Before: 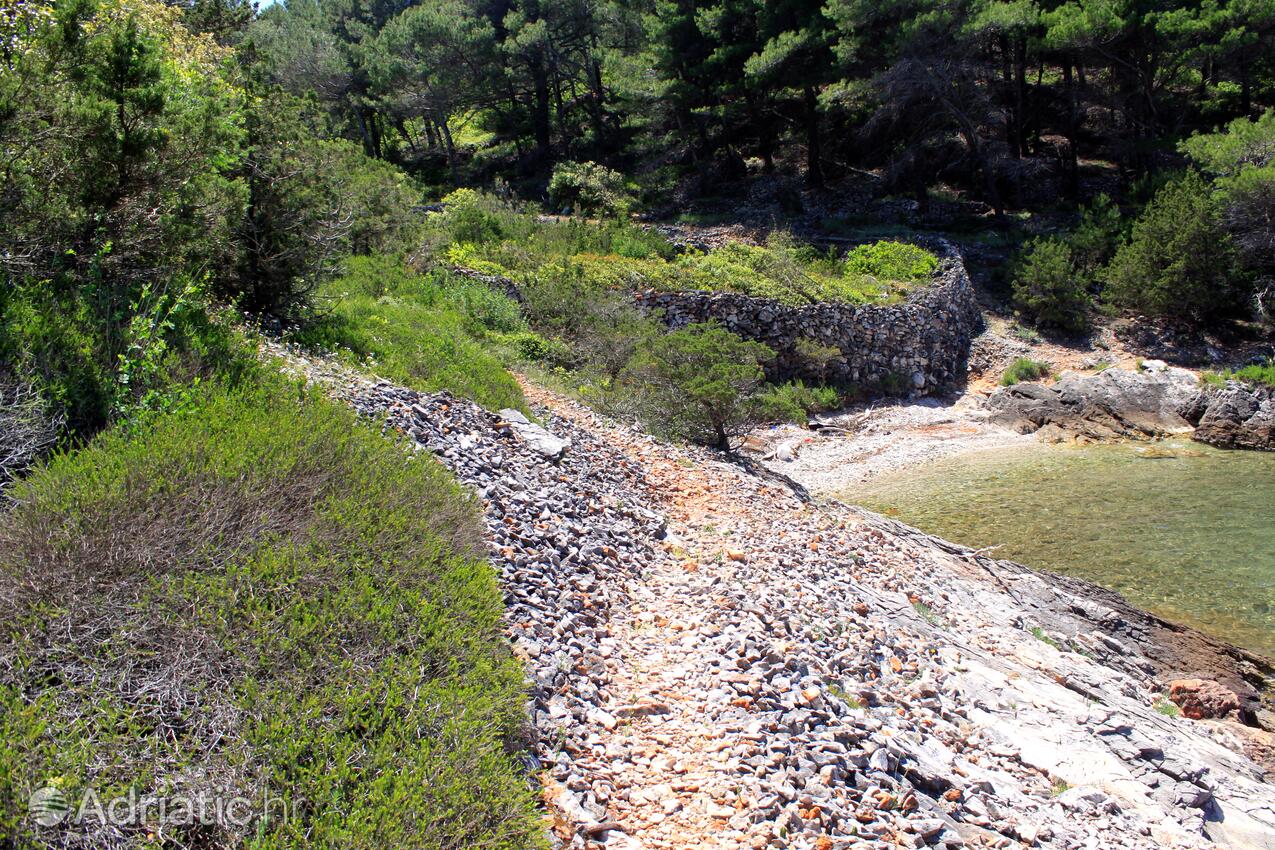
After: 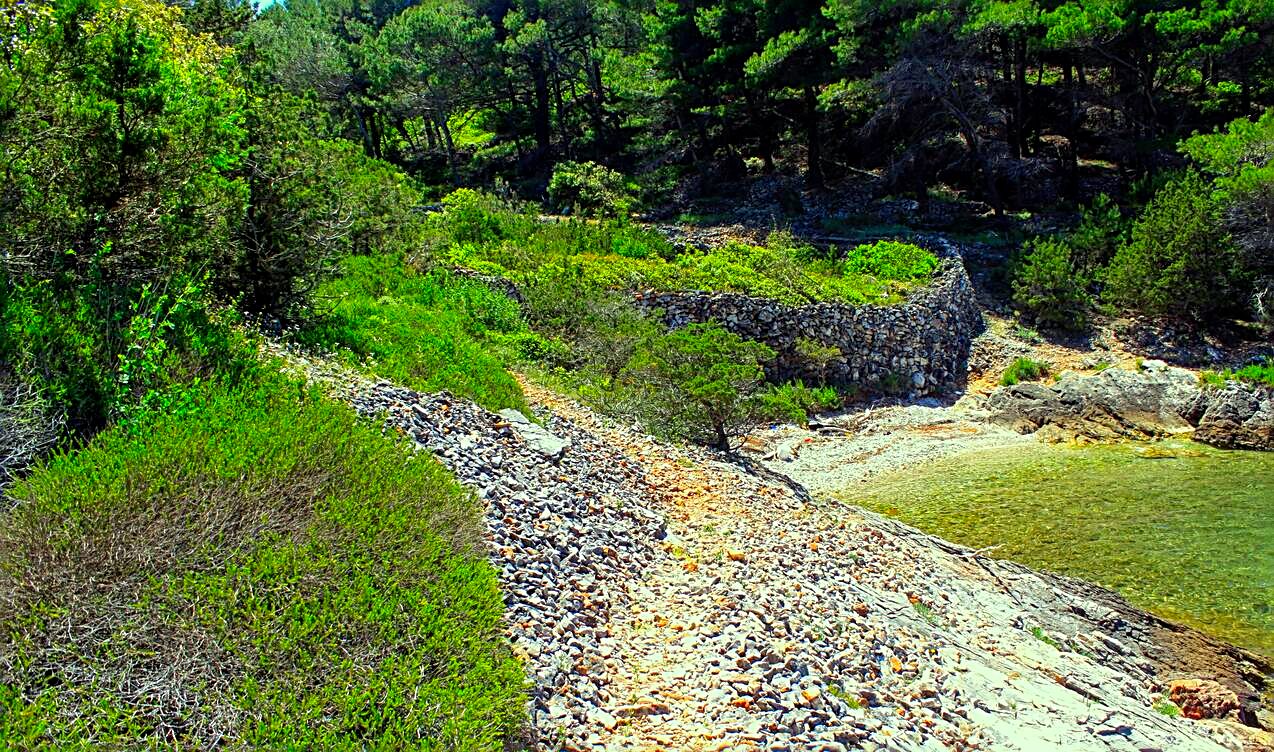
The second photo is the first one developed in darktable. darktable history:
color correction: highlights a* -11.04, highlights b* 9.9, saturation 1.72
crop and rotate: top 0%, bottom 11.416%
local contrast: on, module defaults
sharpen: radius 2.709, amount 0.665
